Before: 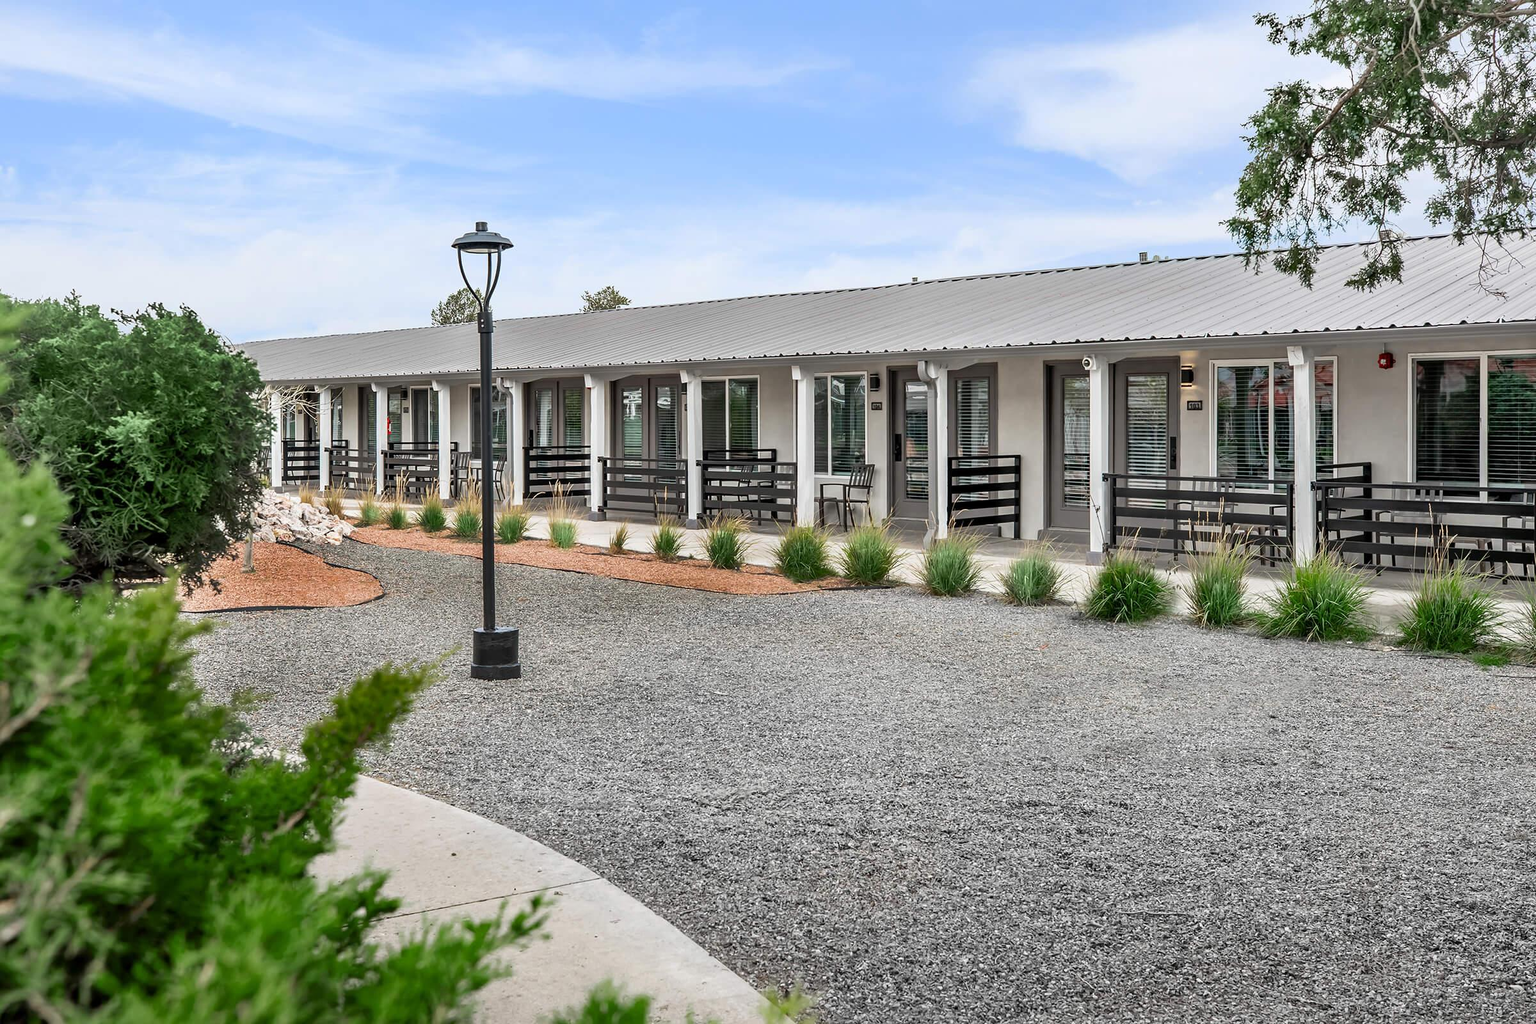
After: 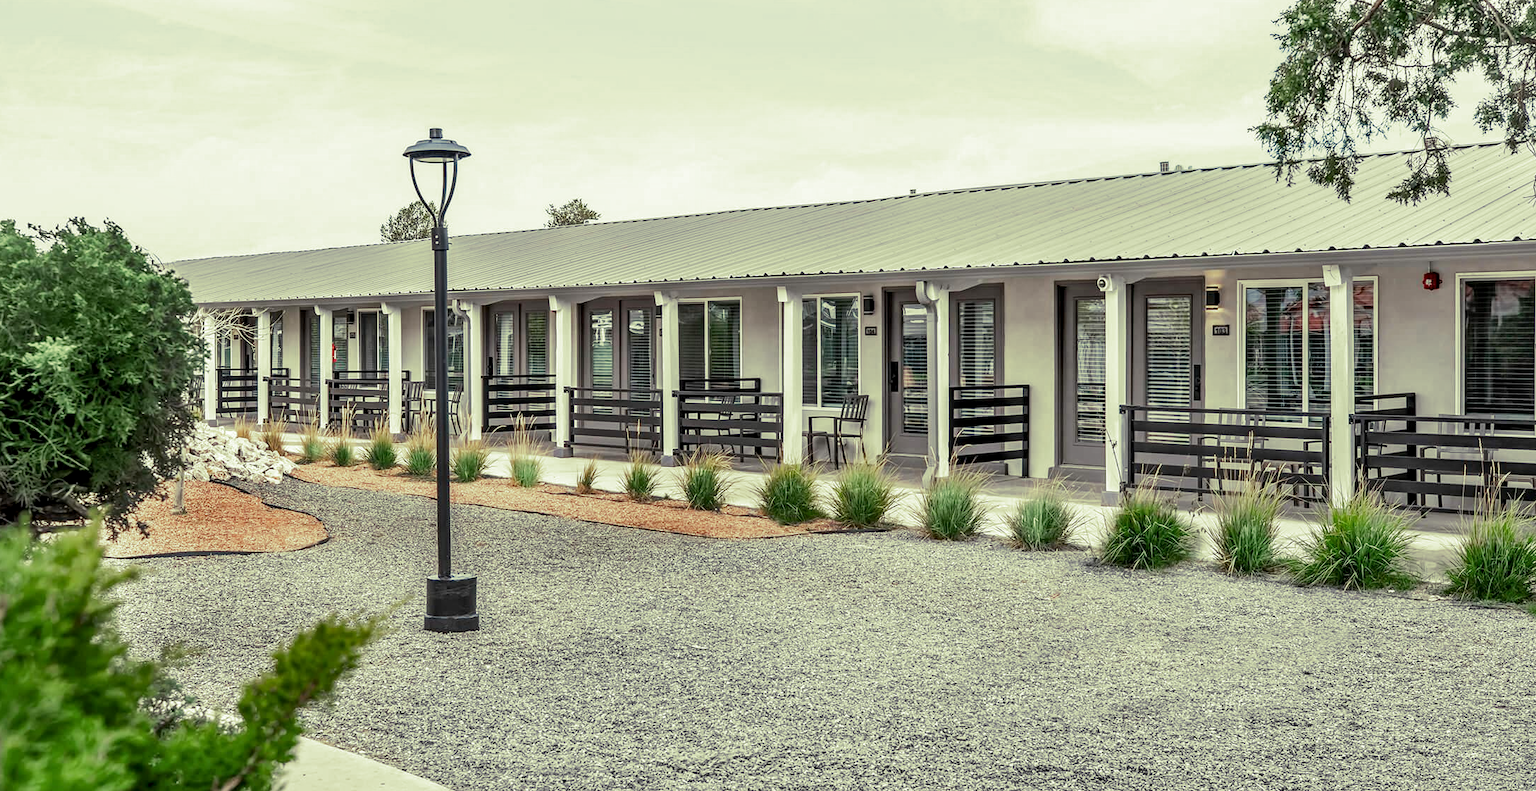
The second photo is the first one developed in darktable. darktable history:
base curve: curves: ch0 [(0, 0) (0.262, 0.32) (0.722, 0.705) (1, 1)]
crop: left 5.596%, top 10.314%, right 3.534%, bottom 19.395%
split-toning: shadows › hue 290.82°, shadows › saturation 0.34, highlights › saturation 0.38, balance 0, compress 50%
local contrast: on, module defaults
